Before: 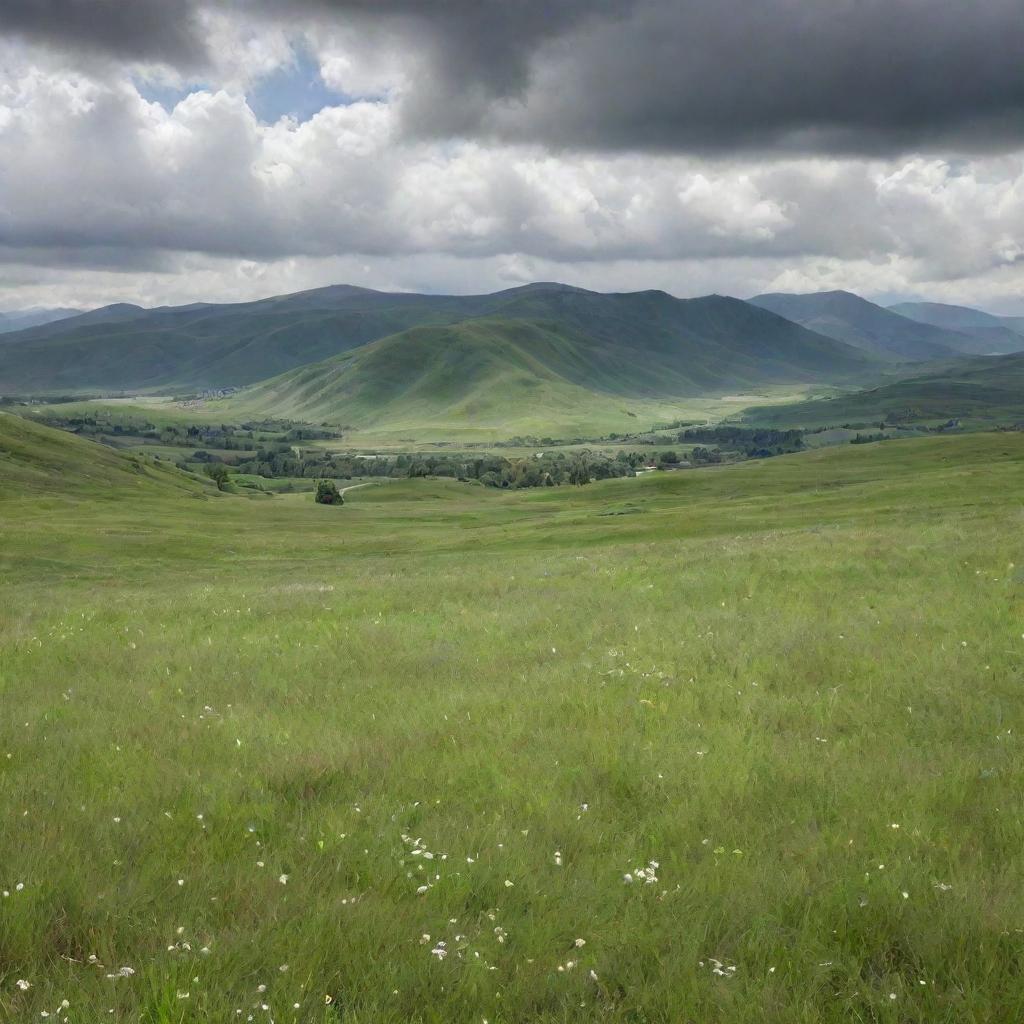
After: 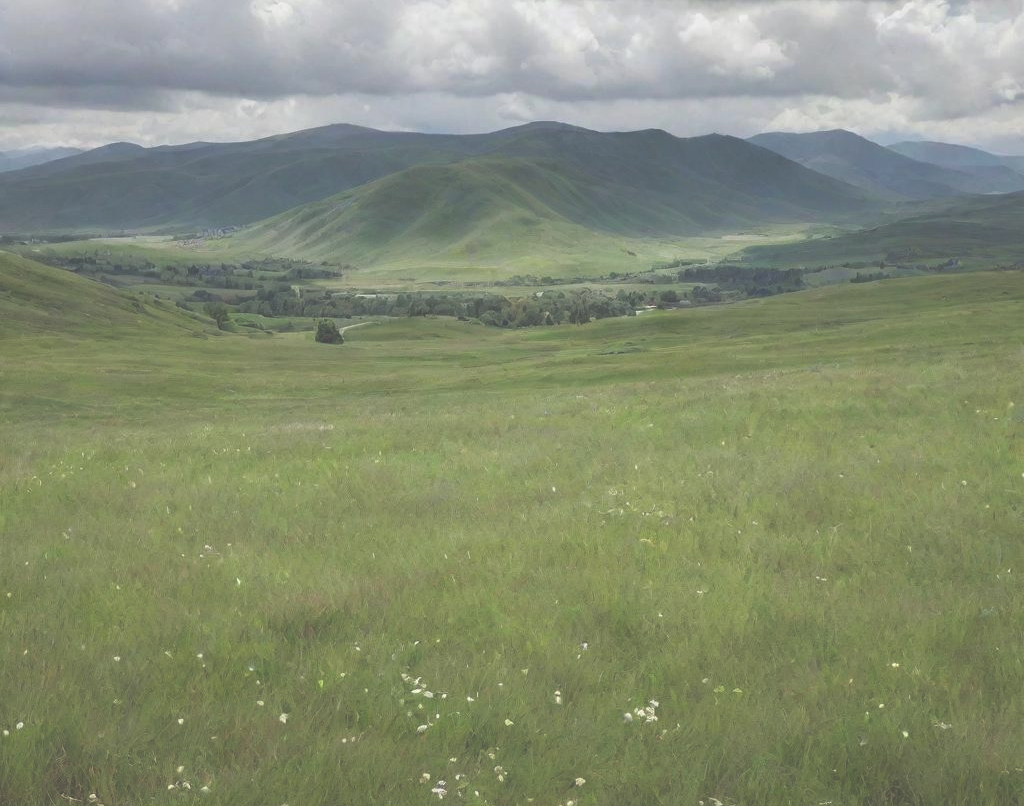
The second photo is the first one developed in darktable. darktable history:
crop and rotate: top 15.774%, bottom 5.506%
exposure: black level correction -0.062, exposure -0.05 EV, compensate highlight preservation false
